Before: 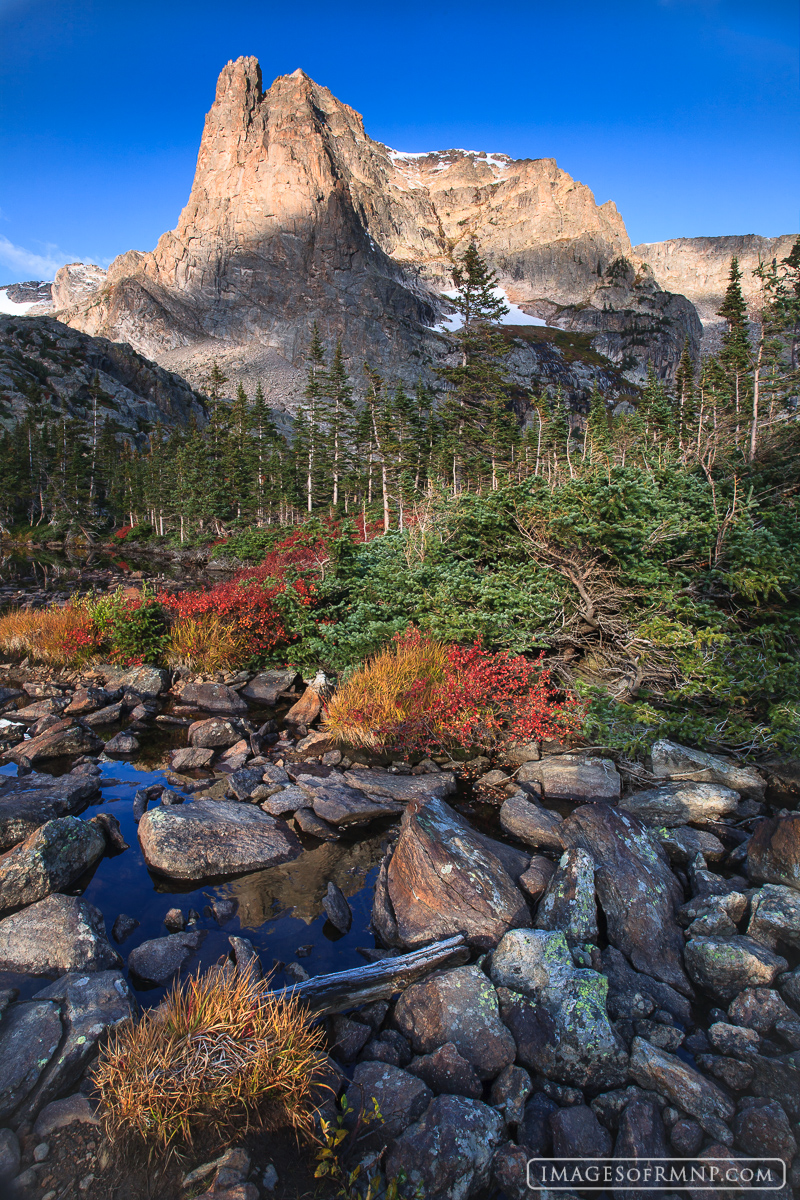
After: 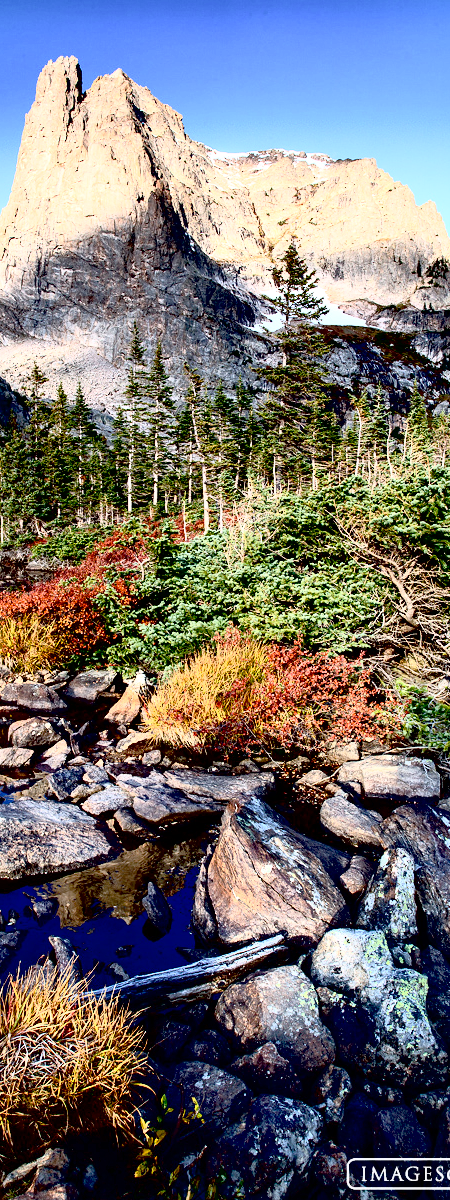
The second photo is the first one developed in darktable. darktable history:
crop and rotate: left 22.577%, right 21.055%
exposure: black level correction 0.04, exposure 0.499 EV, compensate highlight preservation false
contrast brightness saturation: contrast 0.432, brightness 0.56, saturation -0.207
